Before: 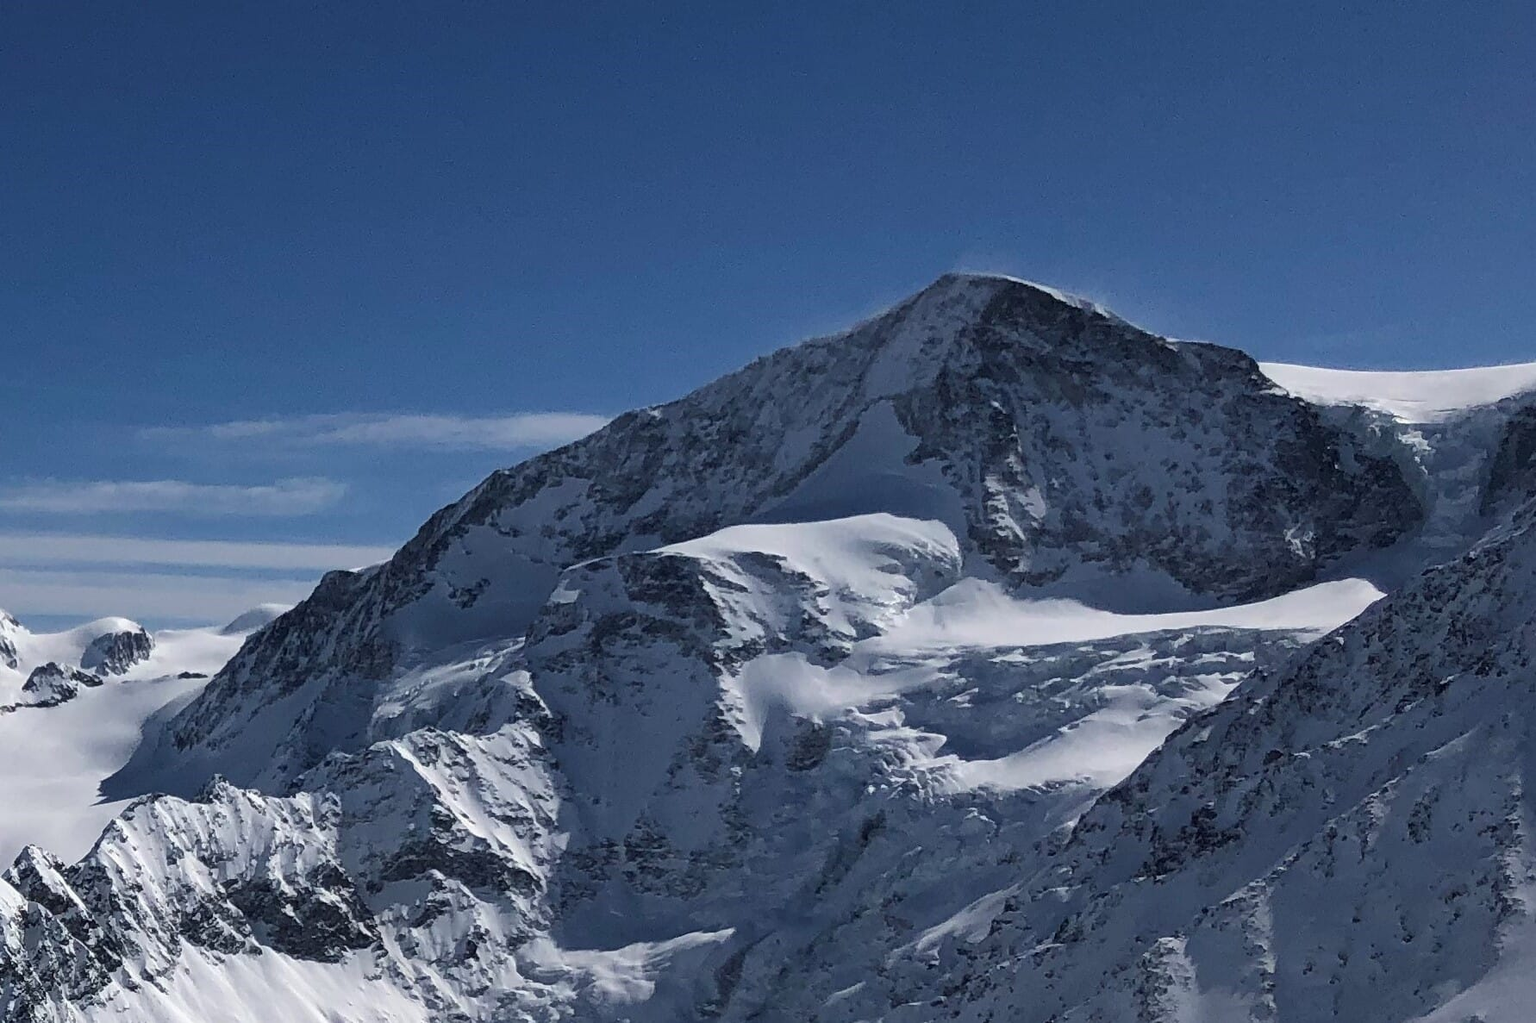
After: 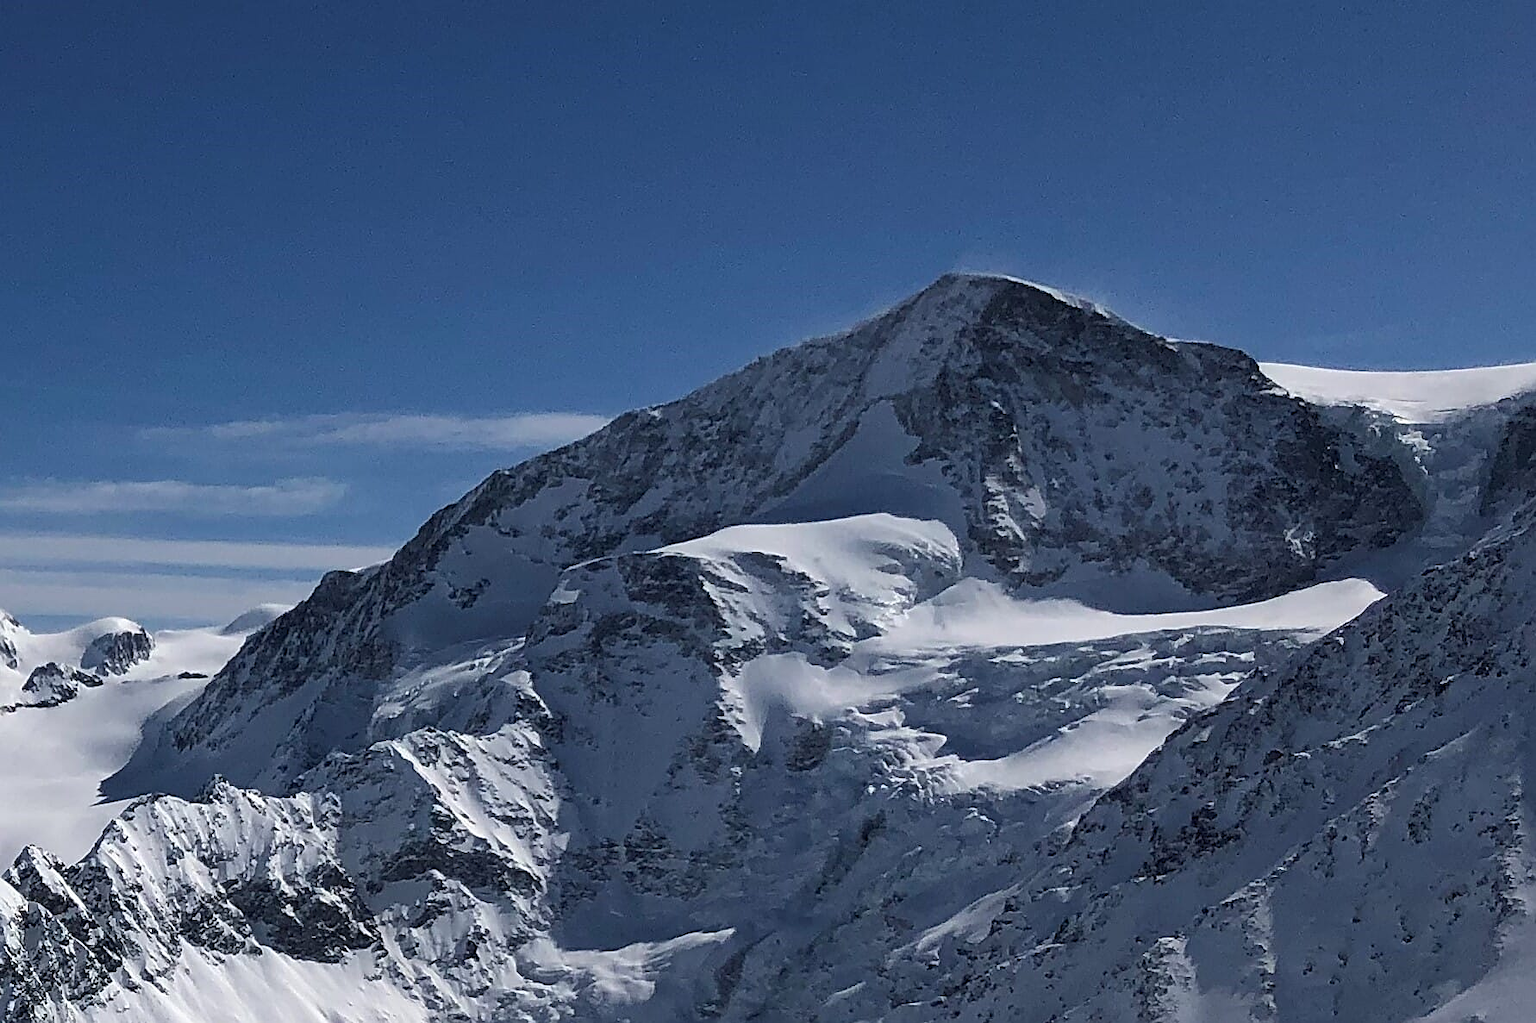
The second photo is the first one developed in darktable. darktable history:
sharpen: on, module defaults
color zones: curves: ch1 [(0, 0.469) (0.001, 0.469) (0.12, 0.446) (0.248, 0.469) (0.5, 0.5) (0.748, 0.5) (0.999, 0.469) (1, 0.469)]
